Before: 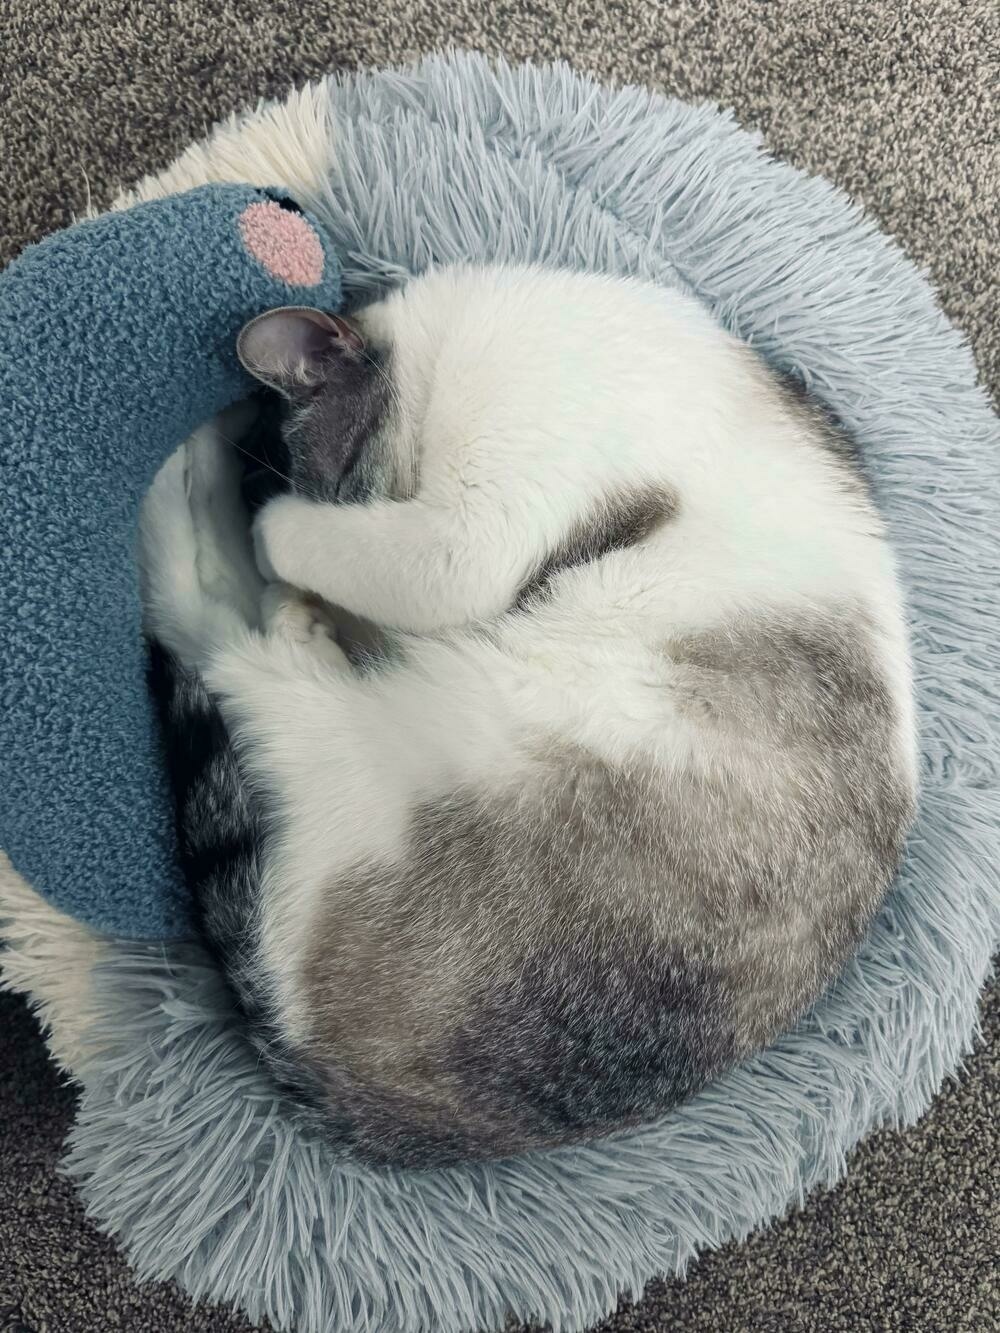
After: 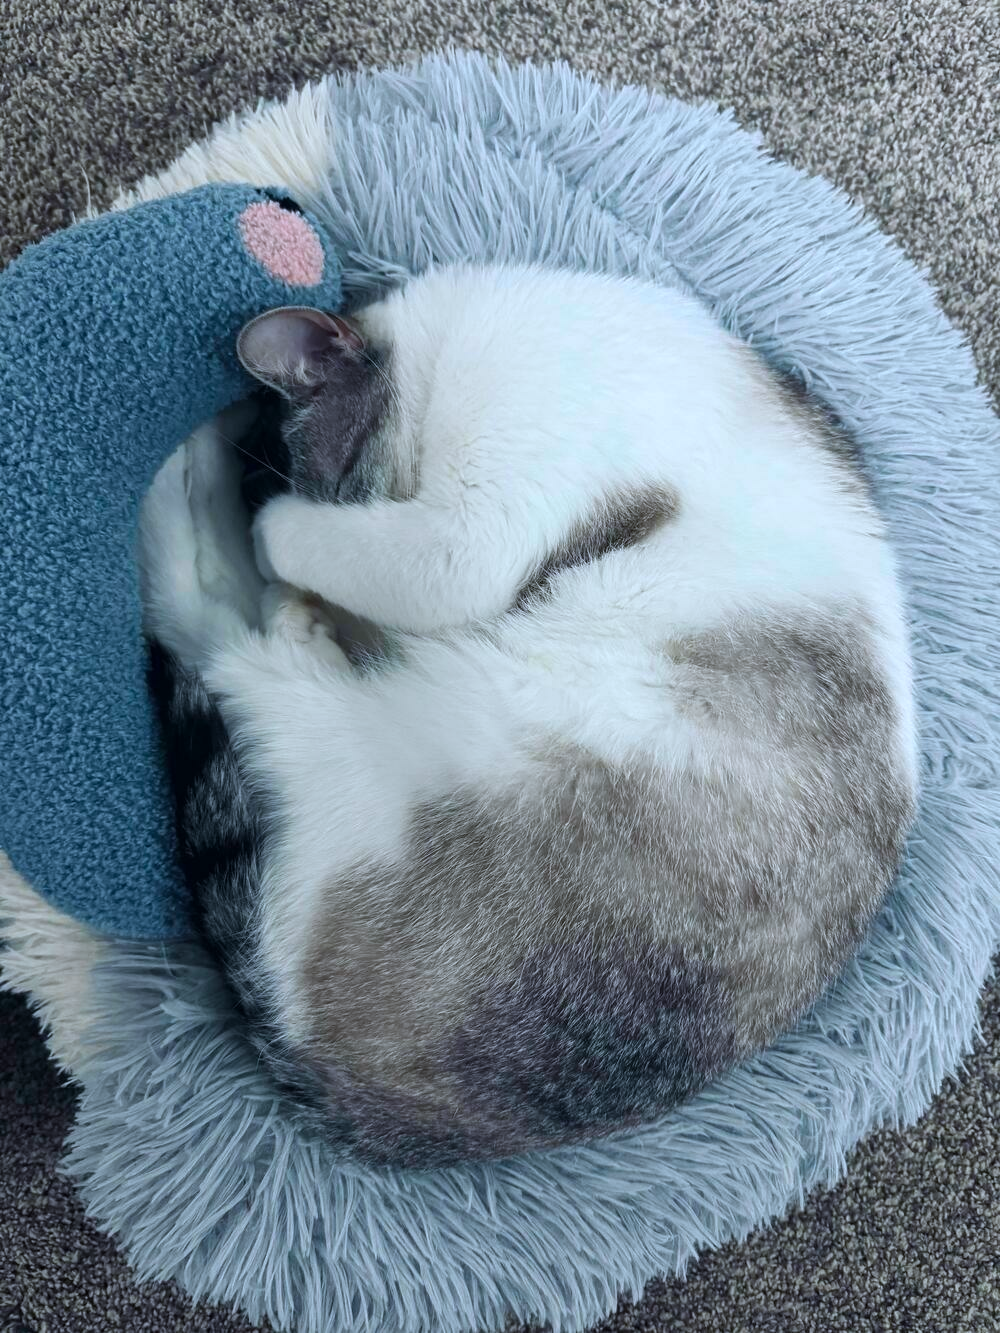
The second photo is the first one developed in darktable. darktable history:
white balance: red 0.931, blue 1.11
tone equalizer: on, module defaults
